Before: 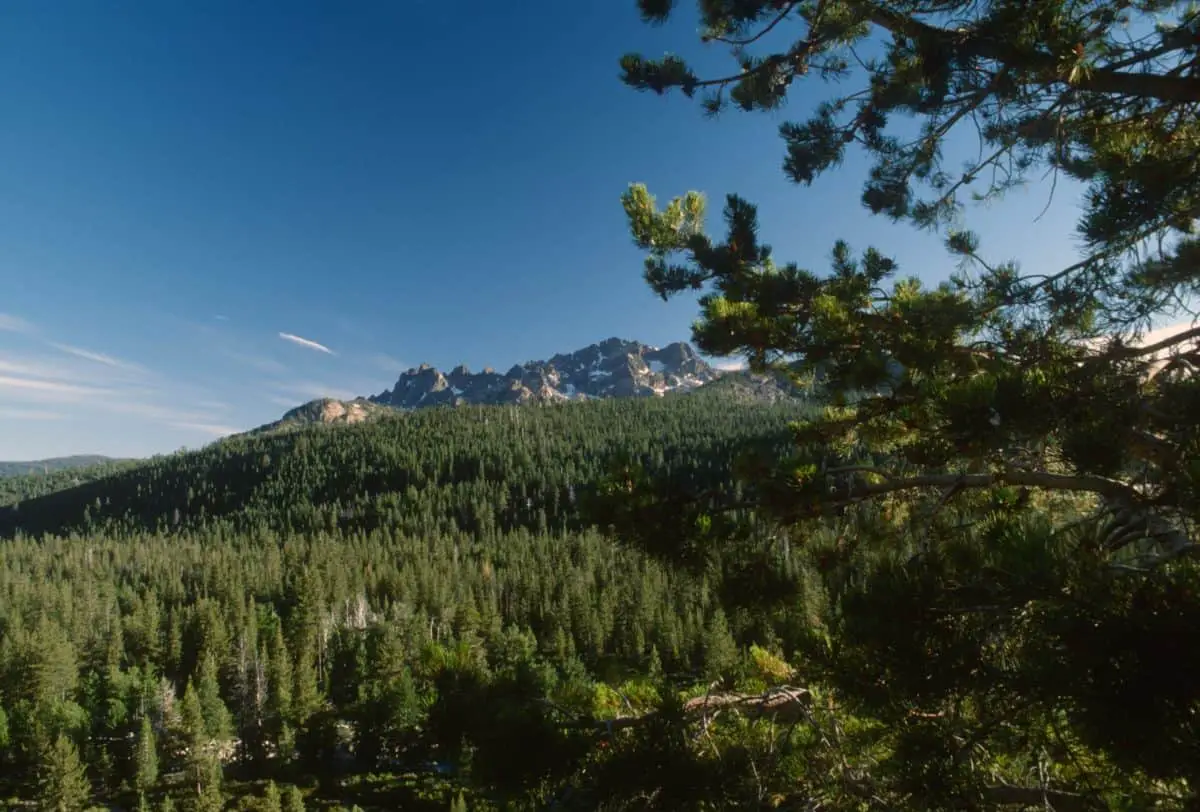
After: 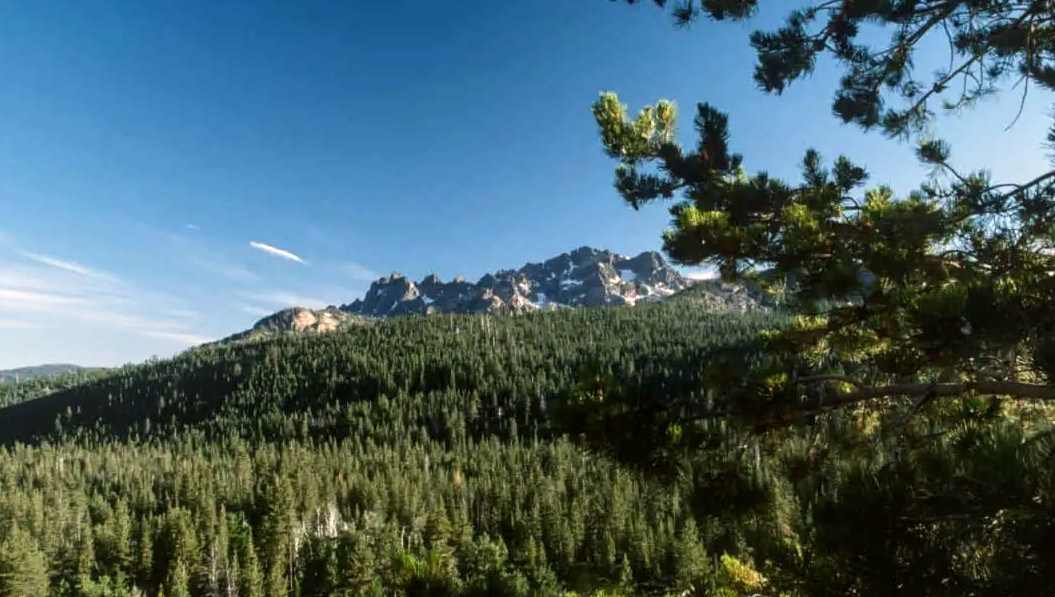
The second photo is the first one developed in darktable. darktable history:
tone equalizer: -8 EV -0.417 EV, -7 EV -0.389 EV, -6 EV -0.333 EV, -5 EV -0.222 EV, -3 EV 0.222 EV, -2 EV 0.333 EV, -1 EV 0.389 EV, +0 EV 0.417 EV, edges refinement/feathering 500, mask exposure compensation -1.57 EV, preserve details no
tone curve: curves: ch0 [(0, 0) (0.003, 0.003) (0.011, 0.012) (0.025, 0.027) (0.044, 0.048) (0.069, 0.075) (0.1, 0.108) (0.136, 0.147) (0.177, 0.192) (0.224, 0.243) (0.277, 0.3) (0.335, 0.363) (0.399, 0.433) (0.468, 0.508) (0.543, 0.589) (0.623, 0.676) (0.709, 0.769) (0.801, 0.868) (0.898, 0.949) (1, 1)], preserve colors none
local contrast: on, module defaults
crop and rotate: left 2.425%, top 11.305%, right 9.6%, bottom 15.08%
